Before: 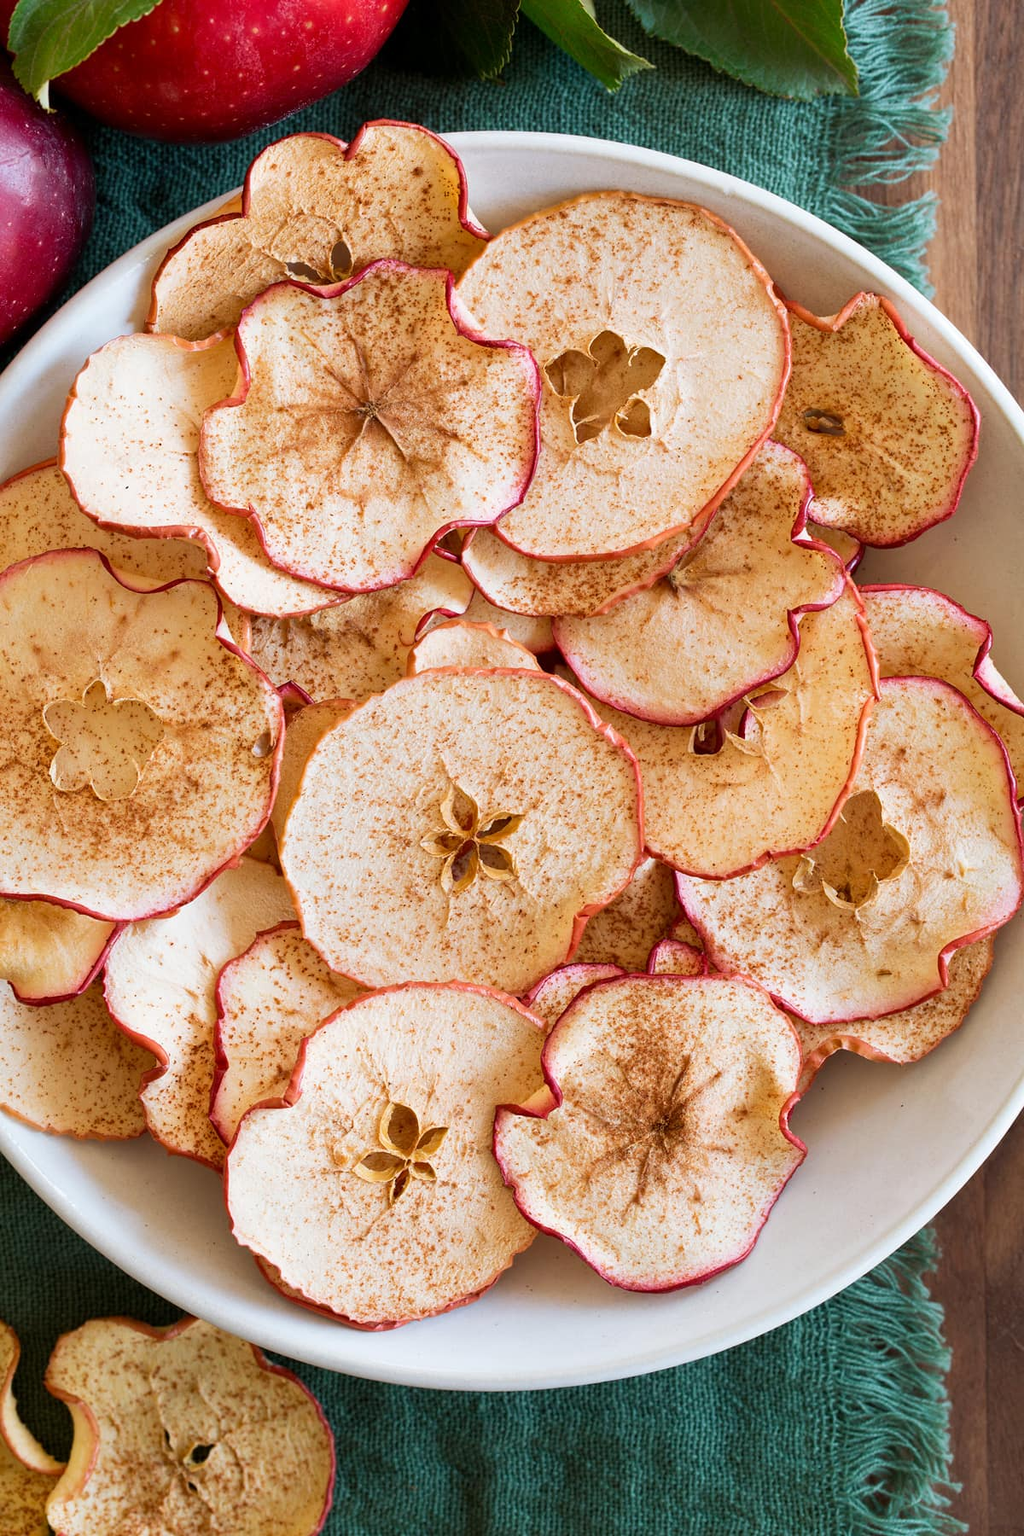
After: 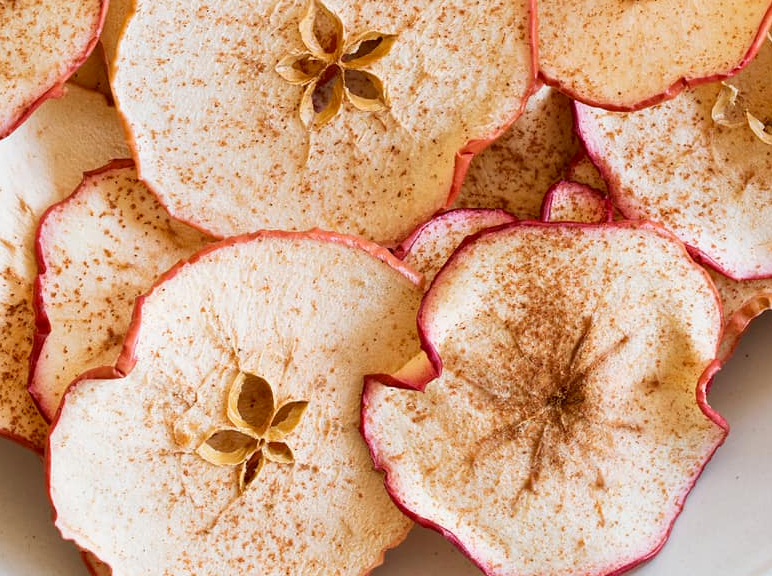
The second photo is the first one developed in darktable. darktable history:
crop: left 18.091%, top 51.13%, right 17.525%, bottom 16.85%
exposure: black level correction 0.002, compensate highlight preservation false
